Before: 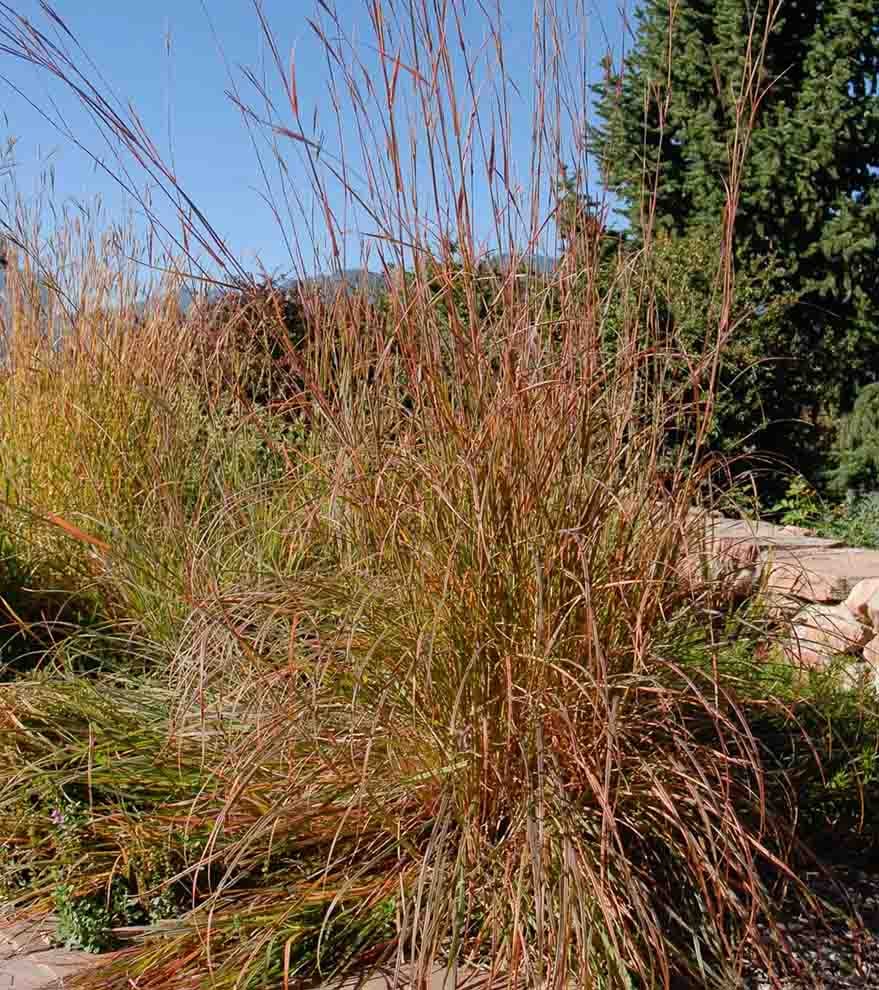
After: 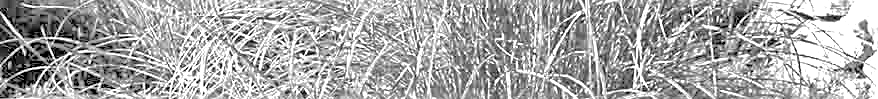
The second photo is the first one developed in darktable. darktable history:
sharpen: on, module defaults
exposure: black level correction 0.001, exposure 2 EV, compensate highlight preservation false
local contrast: mode bilateral grid, contrast 20, coarseness 50, detail 120%, midtone range 0.2
tone equalizer: -7 EV 0.15 EV, -6 EV 0.6 EV, -5 EV 1.15 EV, -4 EV 1.33 EV, -3 EV 1.15 EV, -2 EV 0.6 EV, -1 EV 0.15 EV, mask exposure compensation -0.5 EV
base curve: curves: ch0 [(0, 0) (0.235, 0.266) (0.503, 0.496) (0.786, 0.72) (1, 1)]
crop and rotate: top 59.084%, bottom 30.916%
color balance: contrast -15%
monochrome: a -4.13, b 5.16, size 1
